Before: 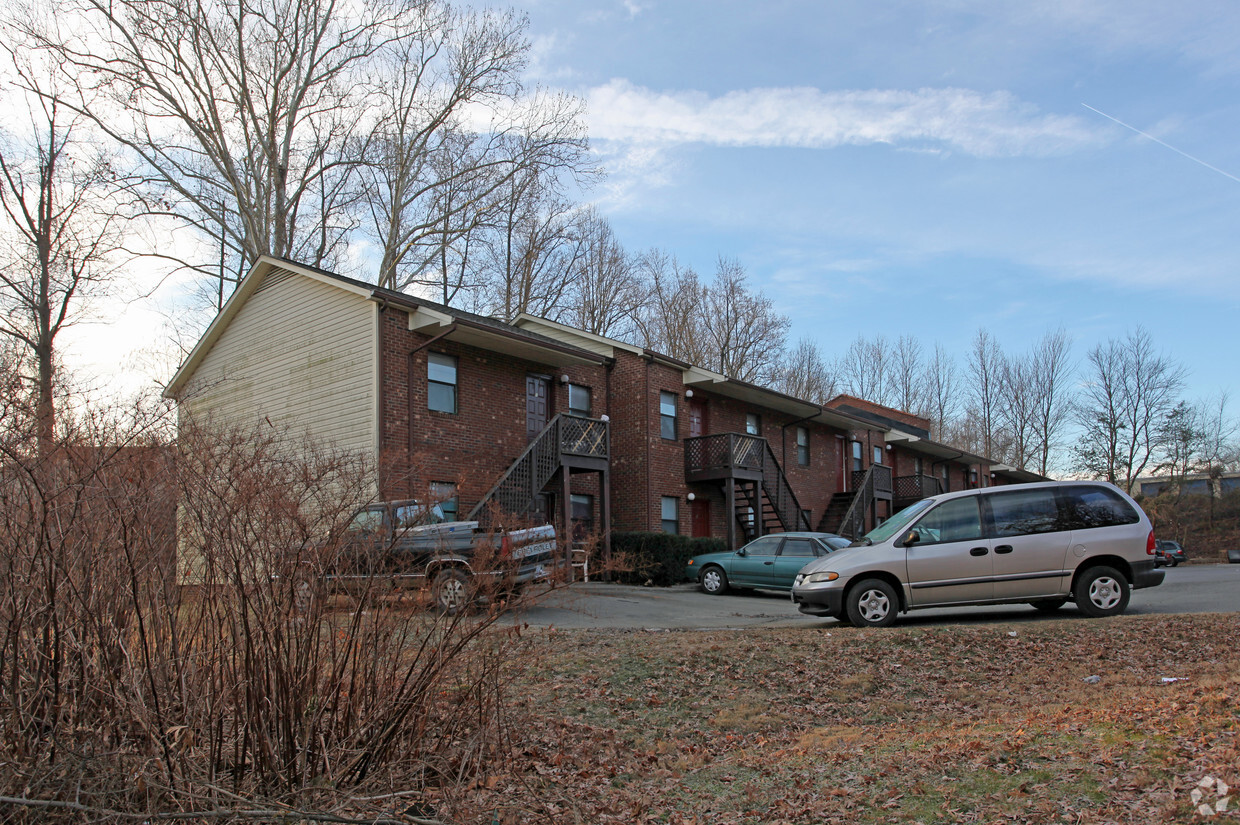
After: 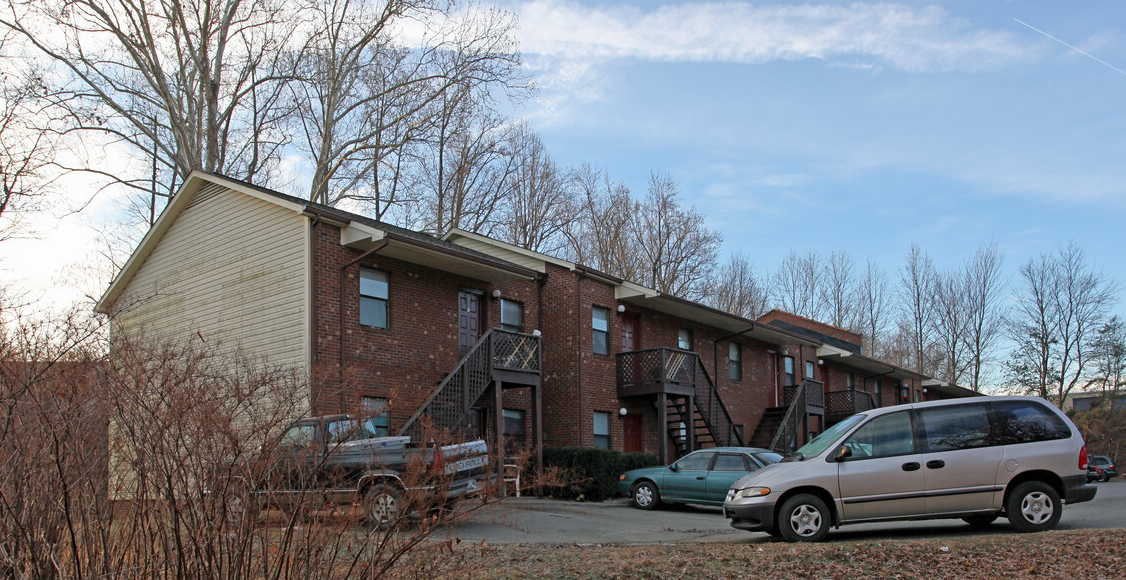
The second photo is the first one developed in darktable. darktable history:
crop: left 5.563%, top 10.355%, right 3.591%, bottom 19.301%
